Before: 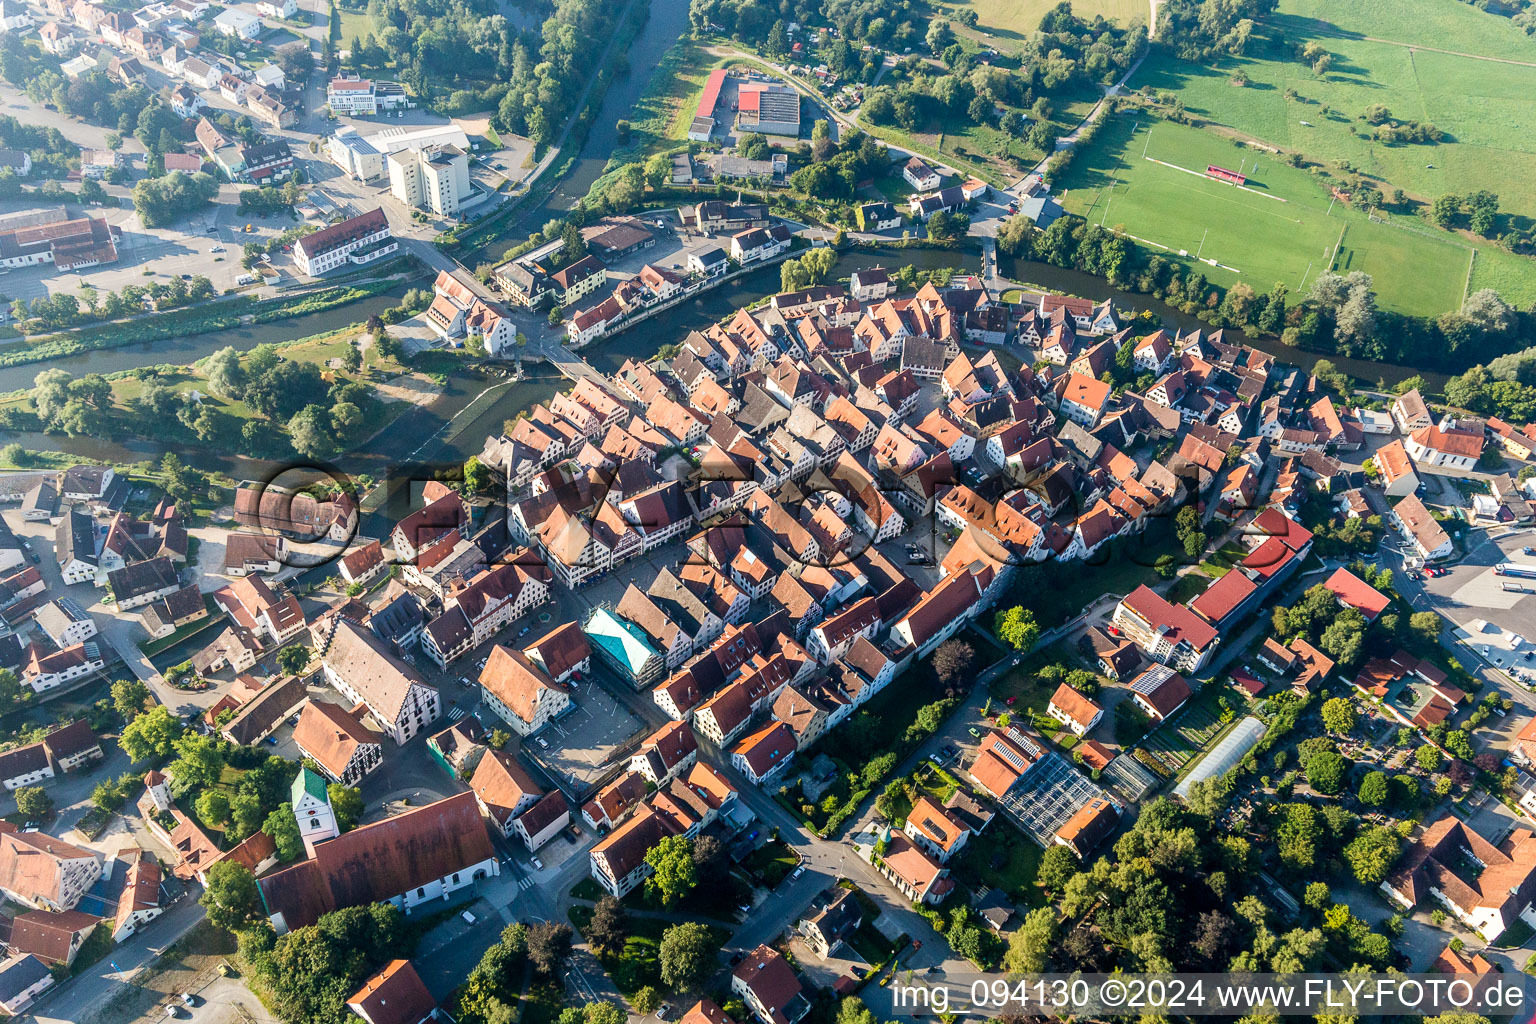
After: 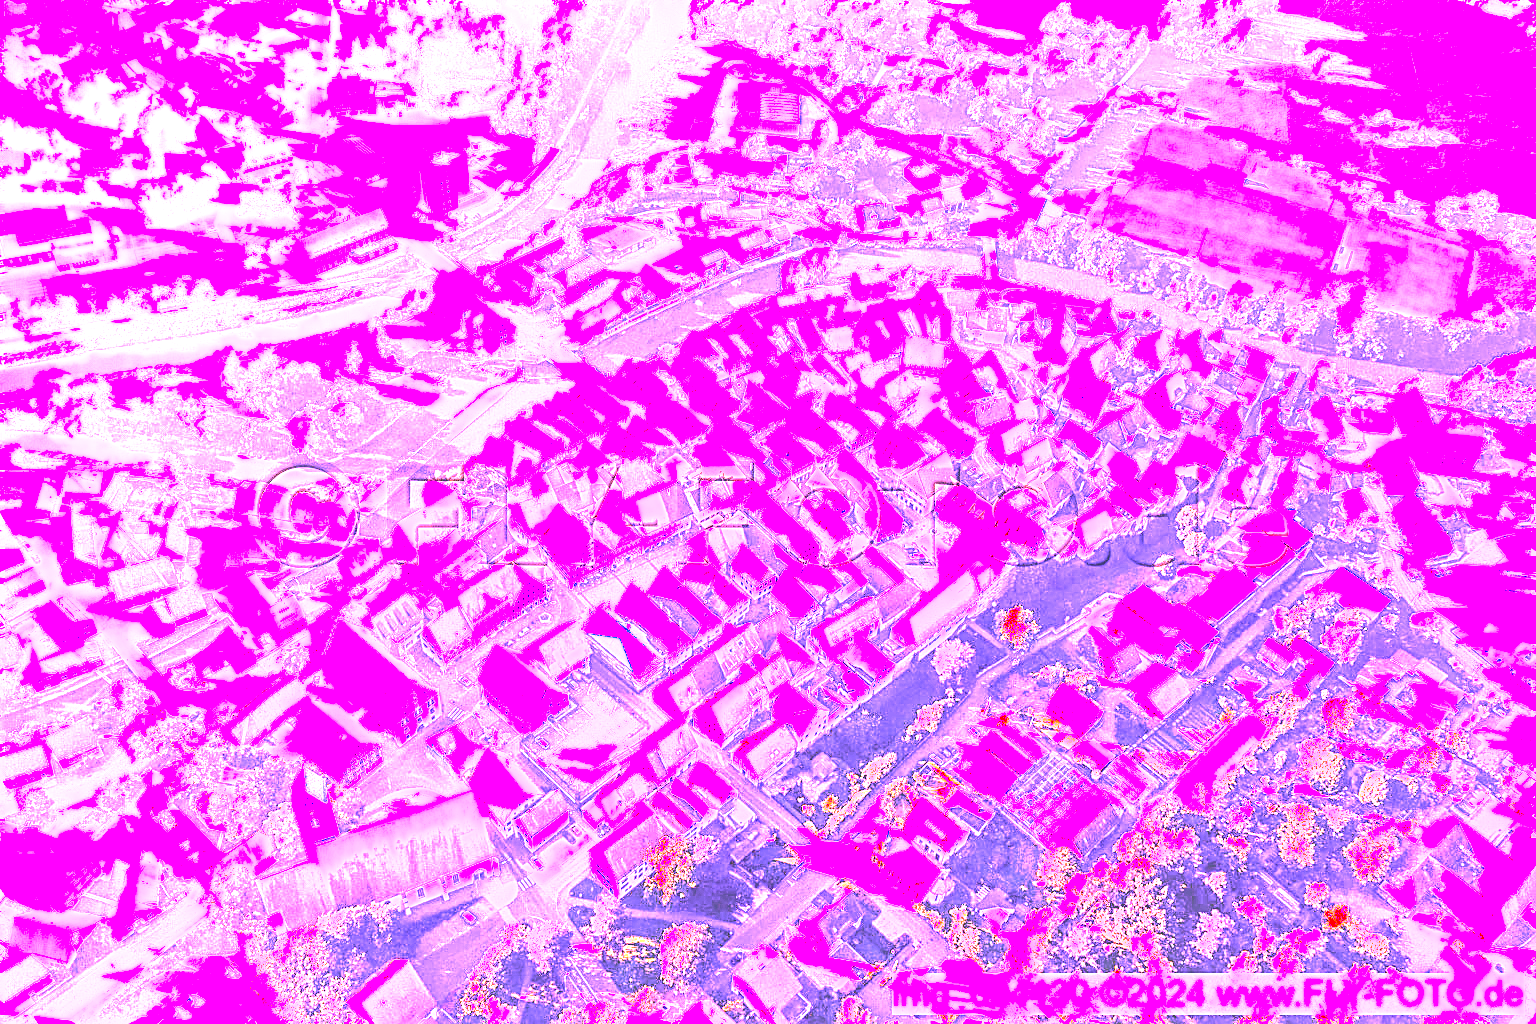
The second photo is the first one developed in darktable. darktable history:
sharpen: amount 0.478
local contrast: detail 130%
white balance: red 8, blue 8
